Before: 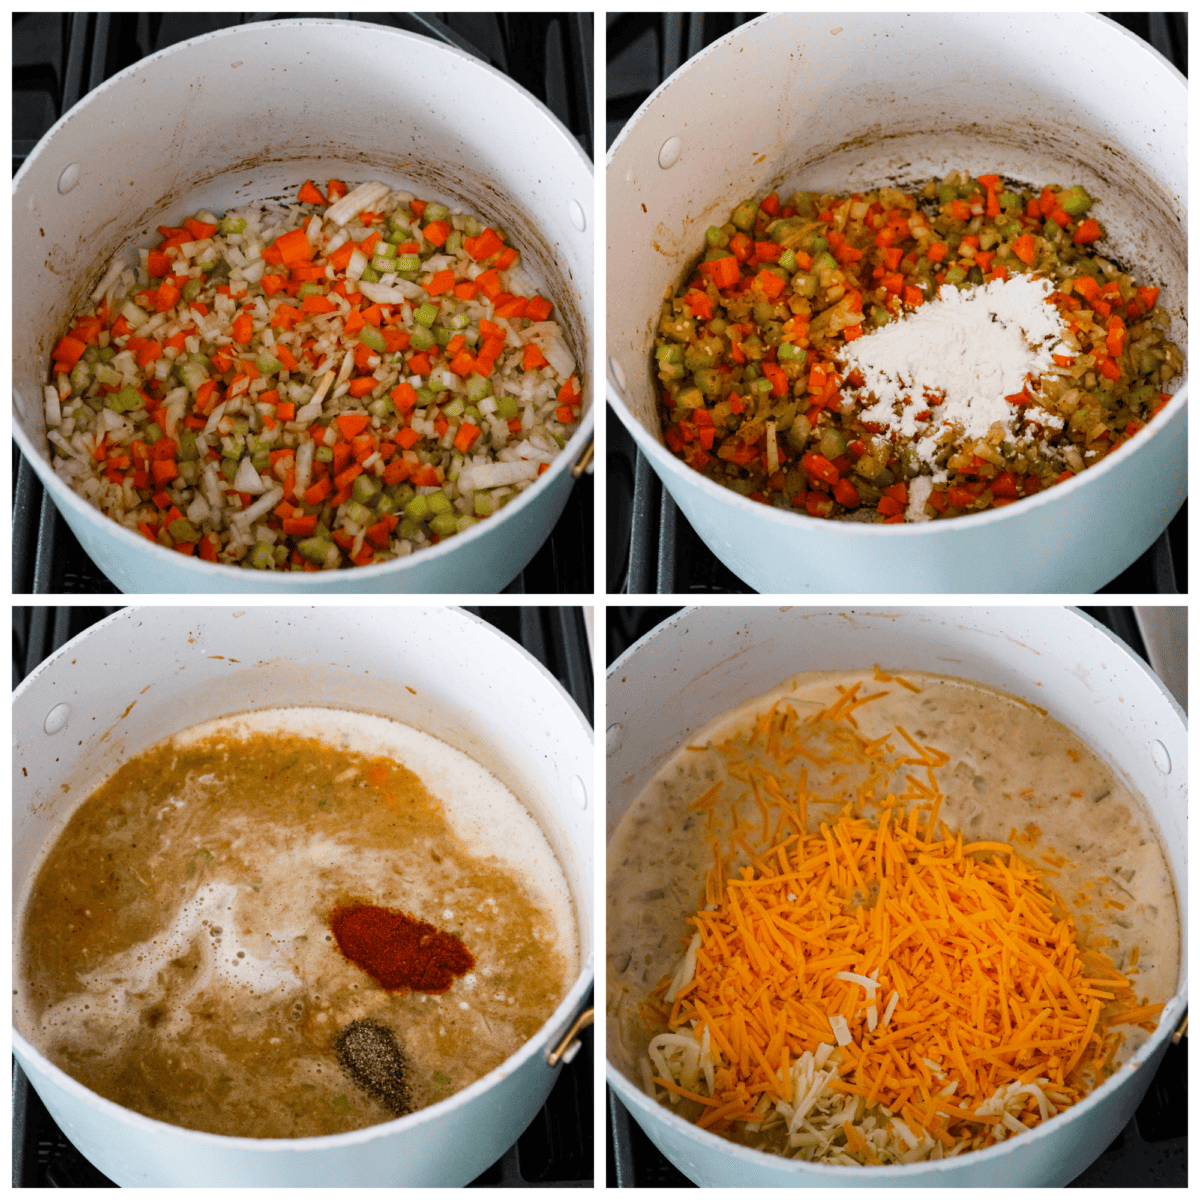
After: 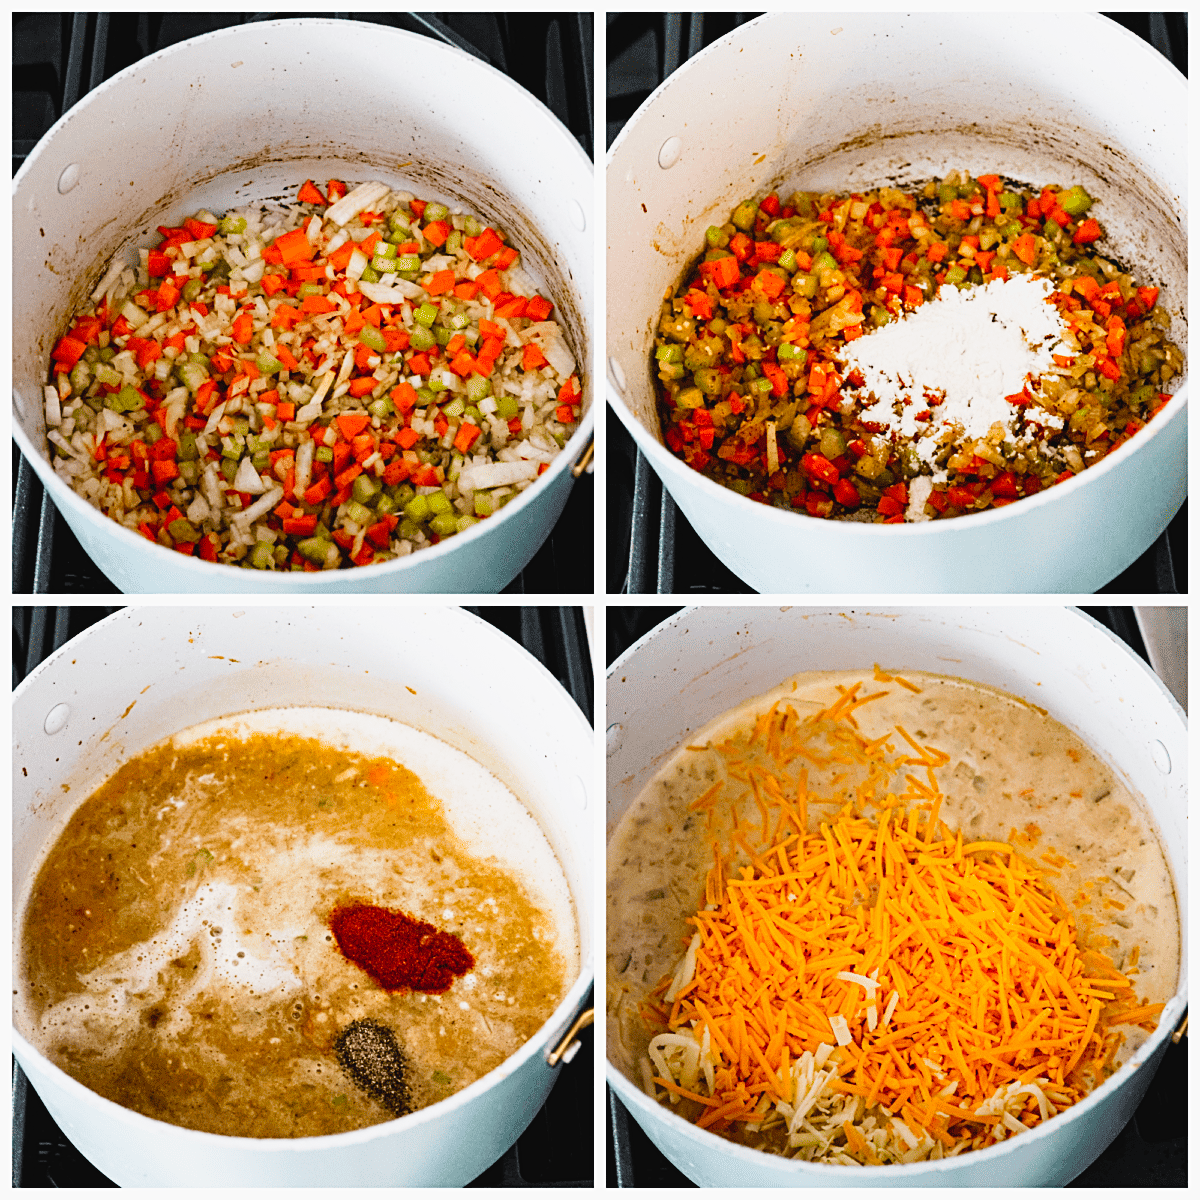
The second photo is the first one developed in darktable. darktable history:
tone curve: curves: ch0 [(0.003, 0.032) (0.037, 0.037) (0.142, 0.117) (0.279, 0.311) (0.405, 0.49) (0.526, 0.651) (0.722, 0.857) (0.875, 0.946) (1, 0.98)]; ch1 [(0, 0) (0.305, 0.325) (0.453, 0.437) (0.482, 0.474) (0.501, 0.498) (0.515, 0.523) (0.559, 0.591) (0.6, 0.643) (0.656, 0.707) (1, 1)]; ch2 [(0, 0) (0.323, 0.277) (0.424, 0.396) (0.479, 0.484) (0.499, 0.502) (0.515, 0.537) (0.573, 0.602) (0.653, 0.675) (0.75, 0.756) (1, 1)], preserve colors none
sharpen: on, module defaults
